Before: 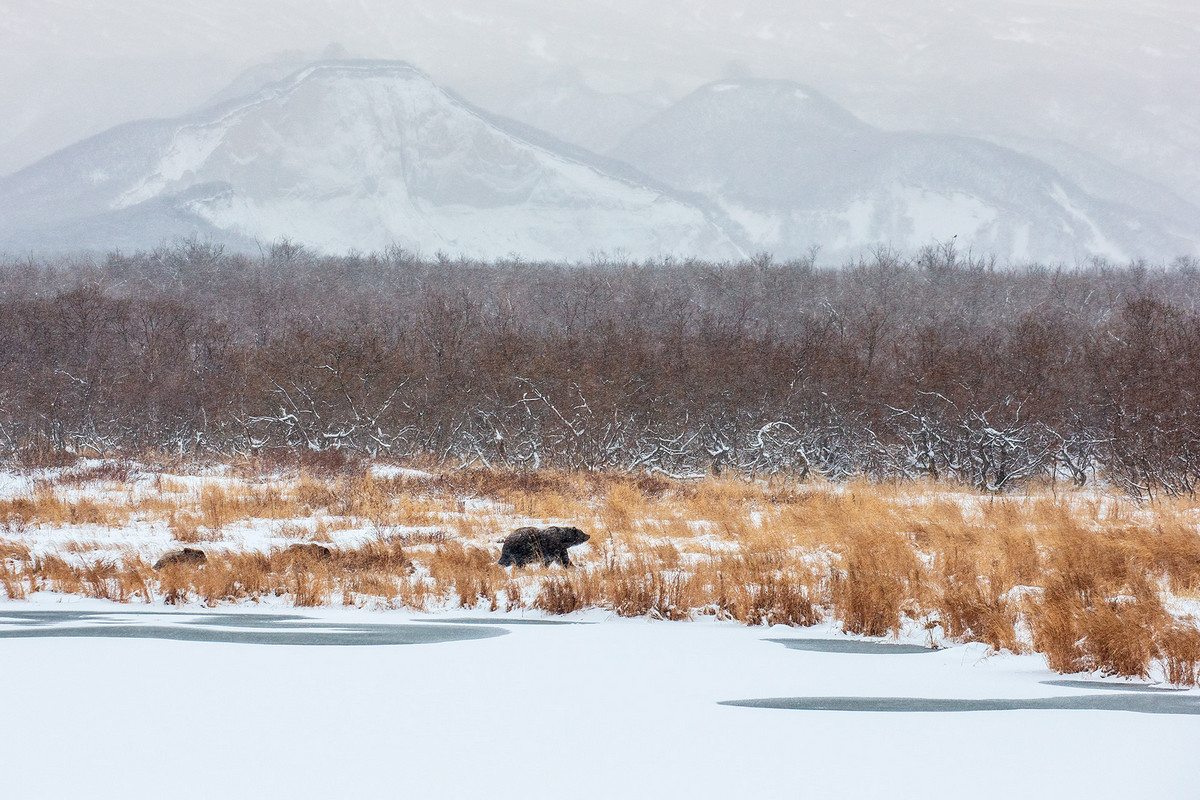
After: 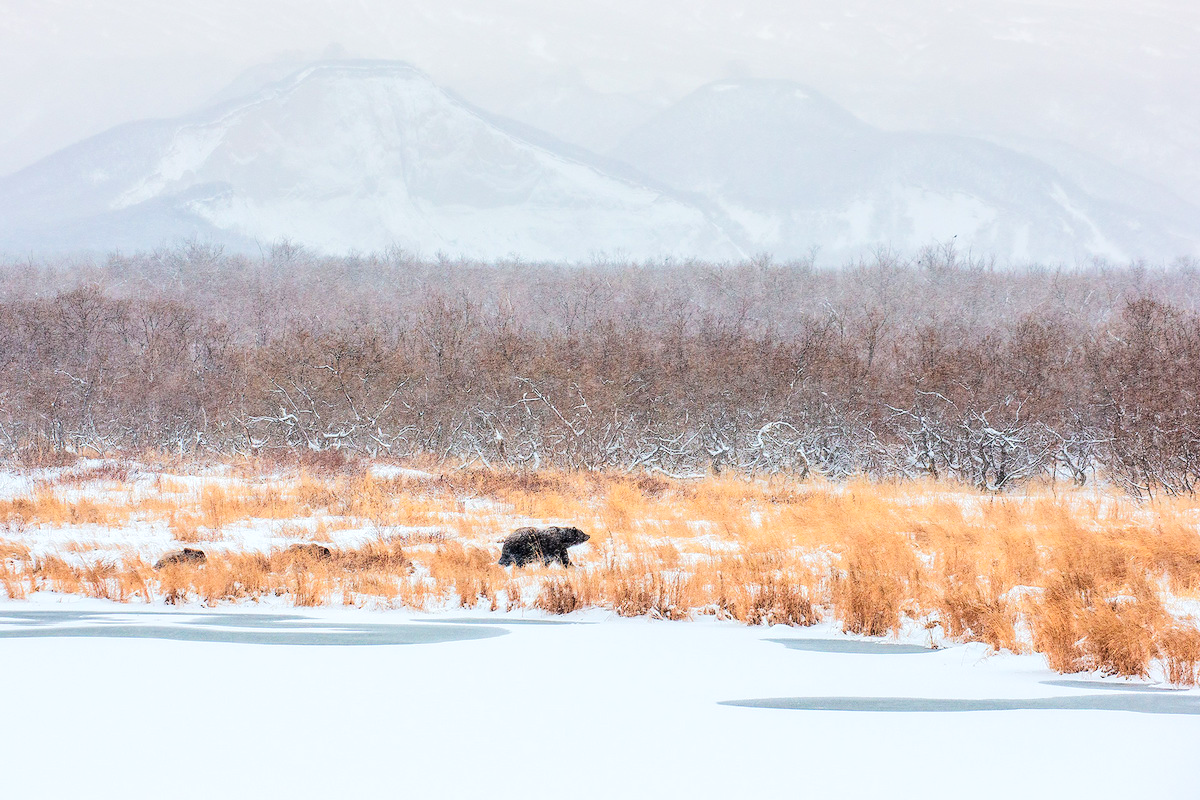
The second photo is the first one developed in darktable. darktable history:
tone equalizer: -7 EV 0.152 EV, -6 EV 0.636 EV, -5 EV 1.18 EV, -4 EV 1.32 EV, -3 EV 1.13 EV, -2 EV 0.6 EV, -1 EV 0.168 EV, edges refinement/feathering 500, mask exposure compensation -1.57 EV, preserve details no
